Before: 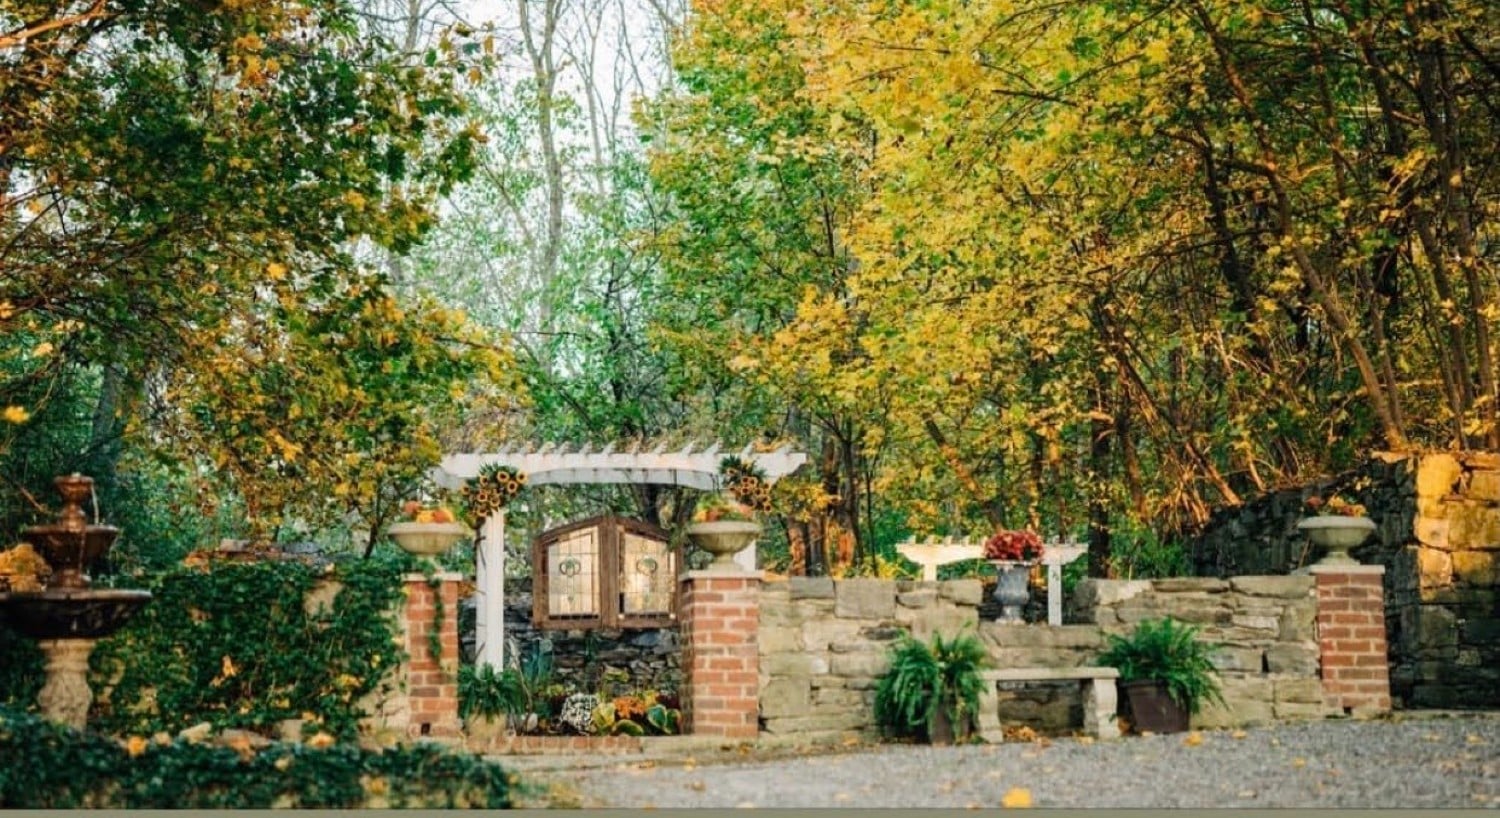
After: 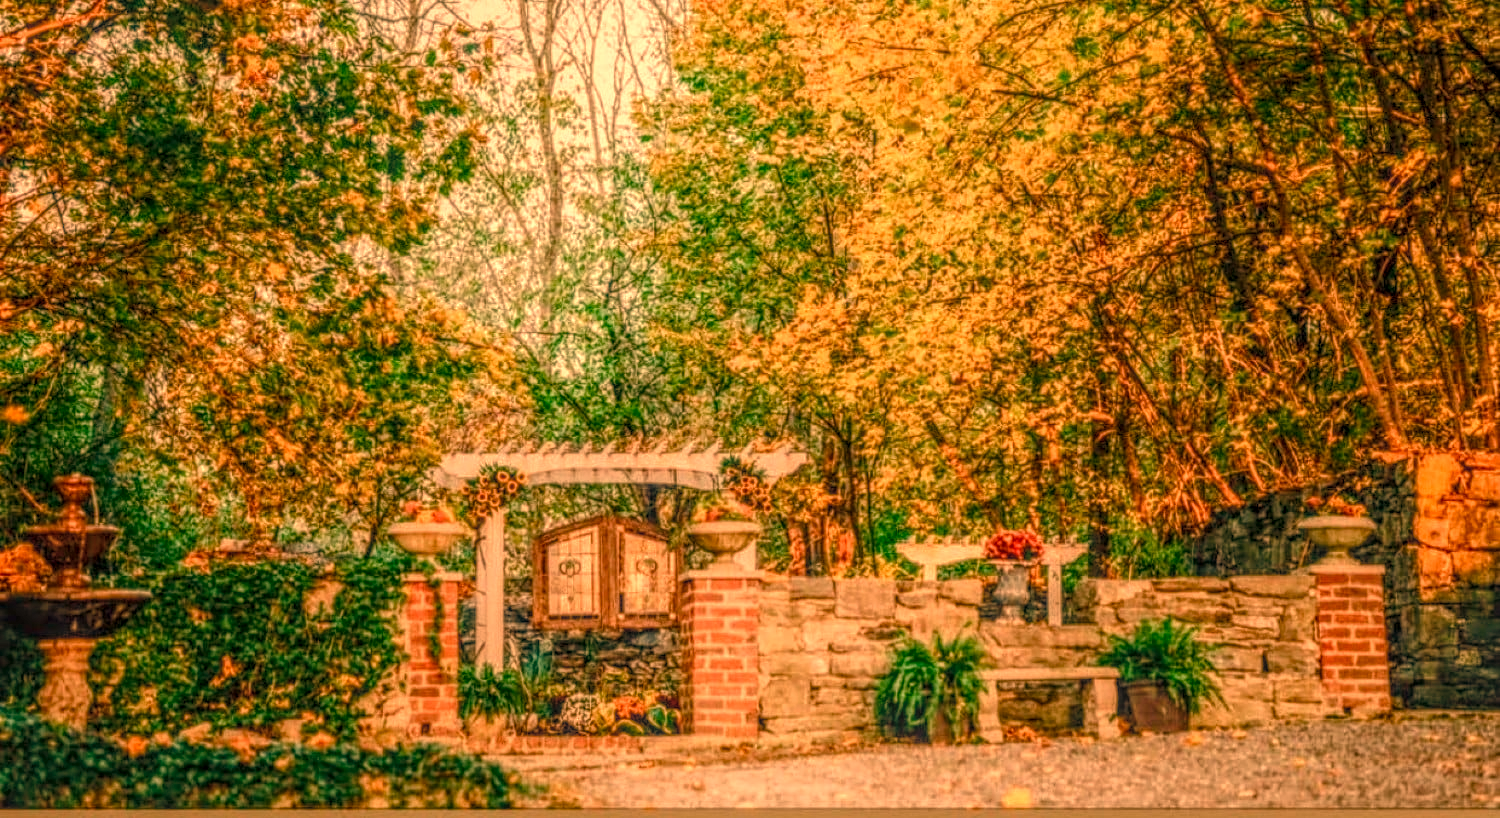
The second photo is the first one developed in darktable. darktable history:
local contrast: highlights 0%, shadows 0%, detail 200%, midtone range 0.25
color balance rgb: shadows lift › chroma 1%, shadows lift › hue 113°, highlights gain › chroma 0.2%, highlights gain › hue 333°, perceptual saturation grading › global saturation 20%, perceptual saturation grading › highlights -25%, perceptual saturation grading › shadows 25%, contrast -10%
white balance: red 1.467, blue 0.684
